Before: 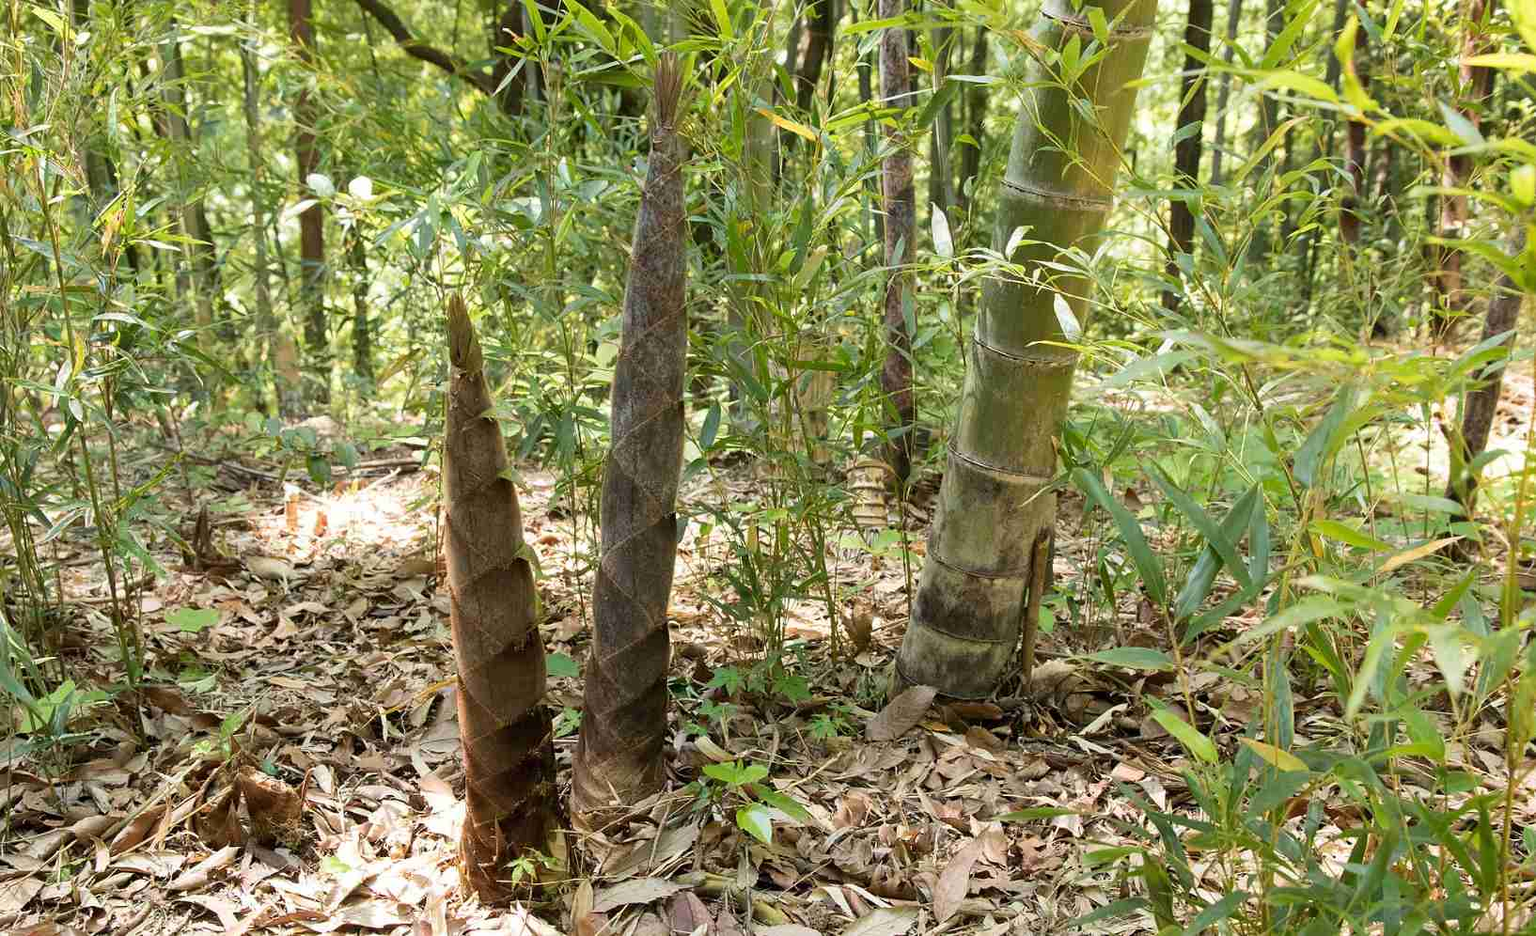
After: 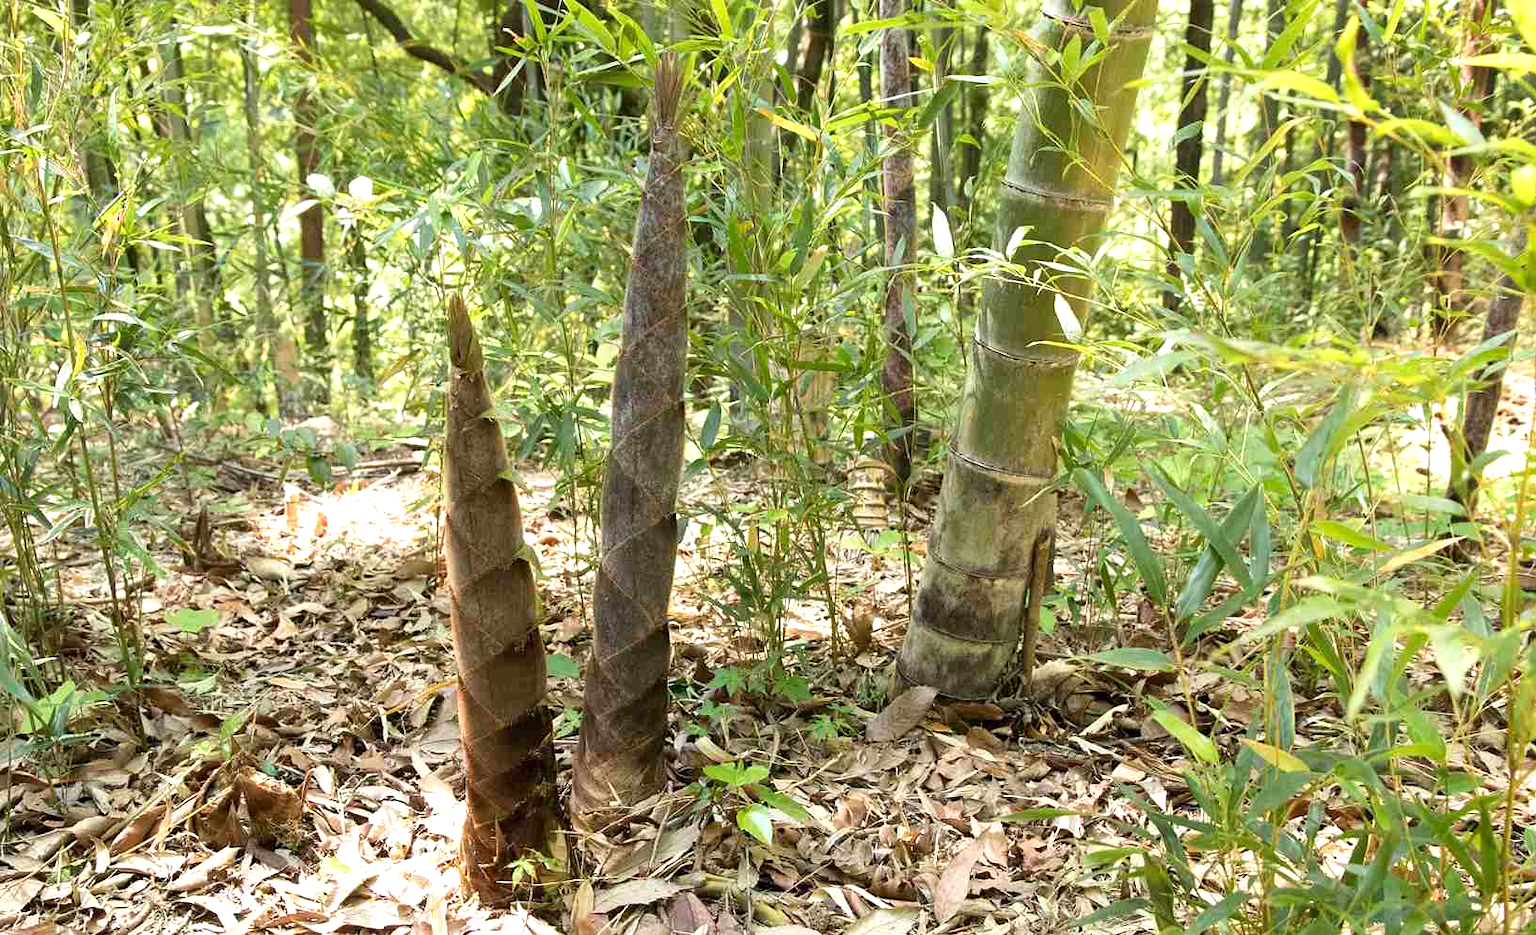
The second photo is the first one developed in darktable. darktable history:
exposure: black level correction 0.001, exposure 0.5 EV, compensate exposure bias true, compensate highlight preservation false
